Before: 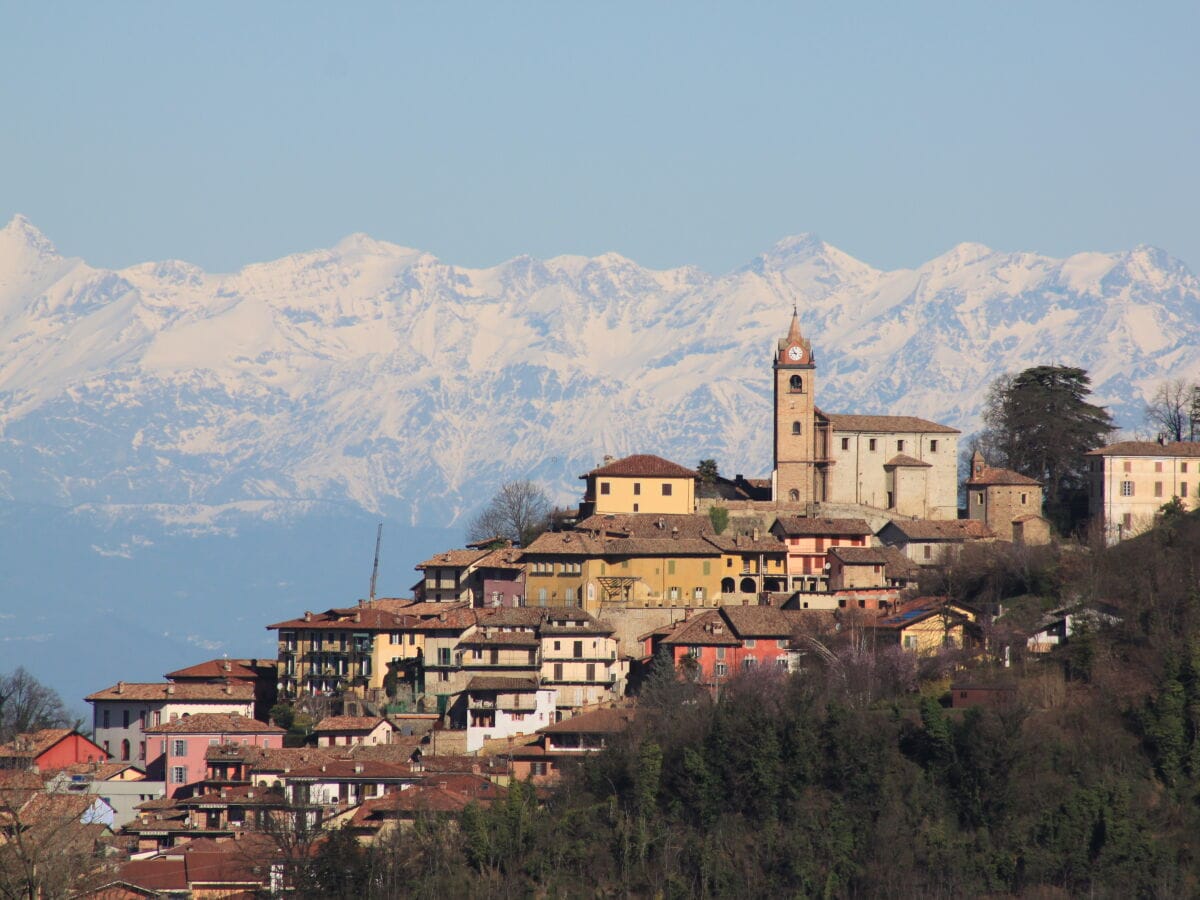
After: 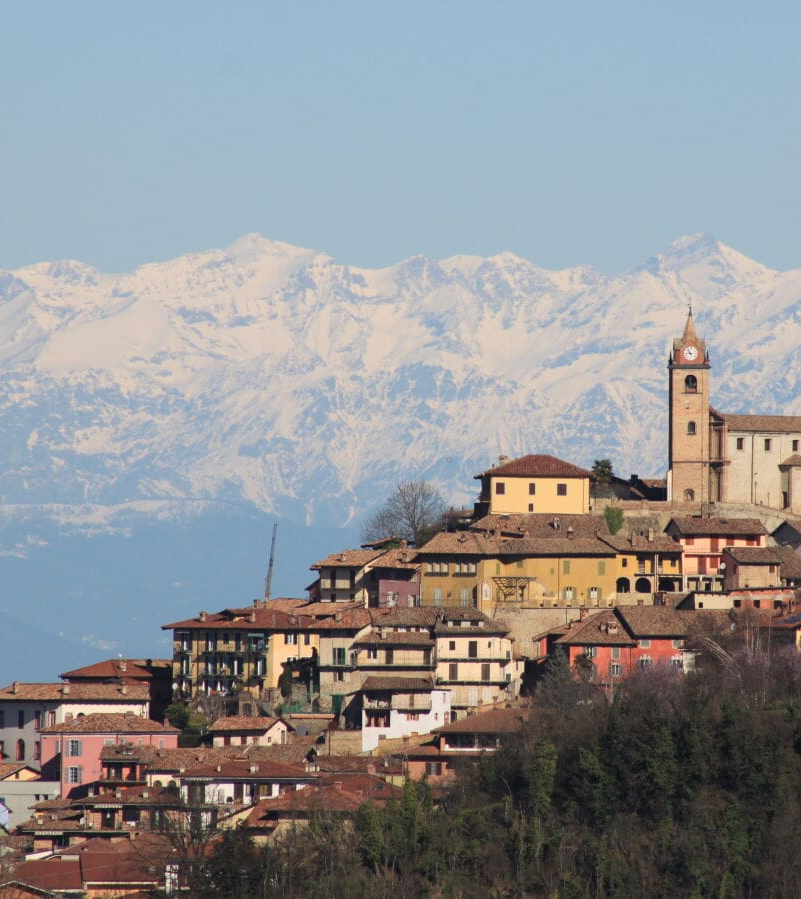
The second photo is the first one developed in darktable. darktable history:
crop and rotate: left 8.814%, right 24.353%
